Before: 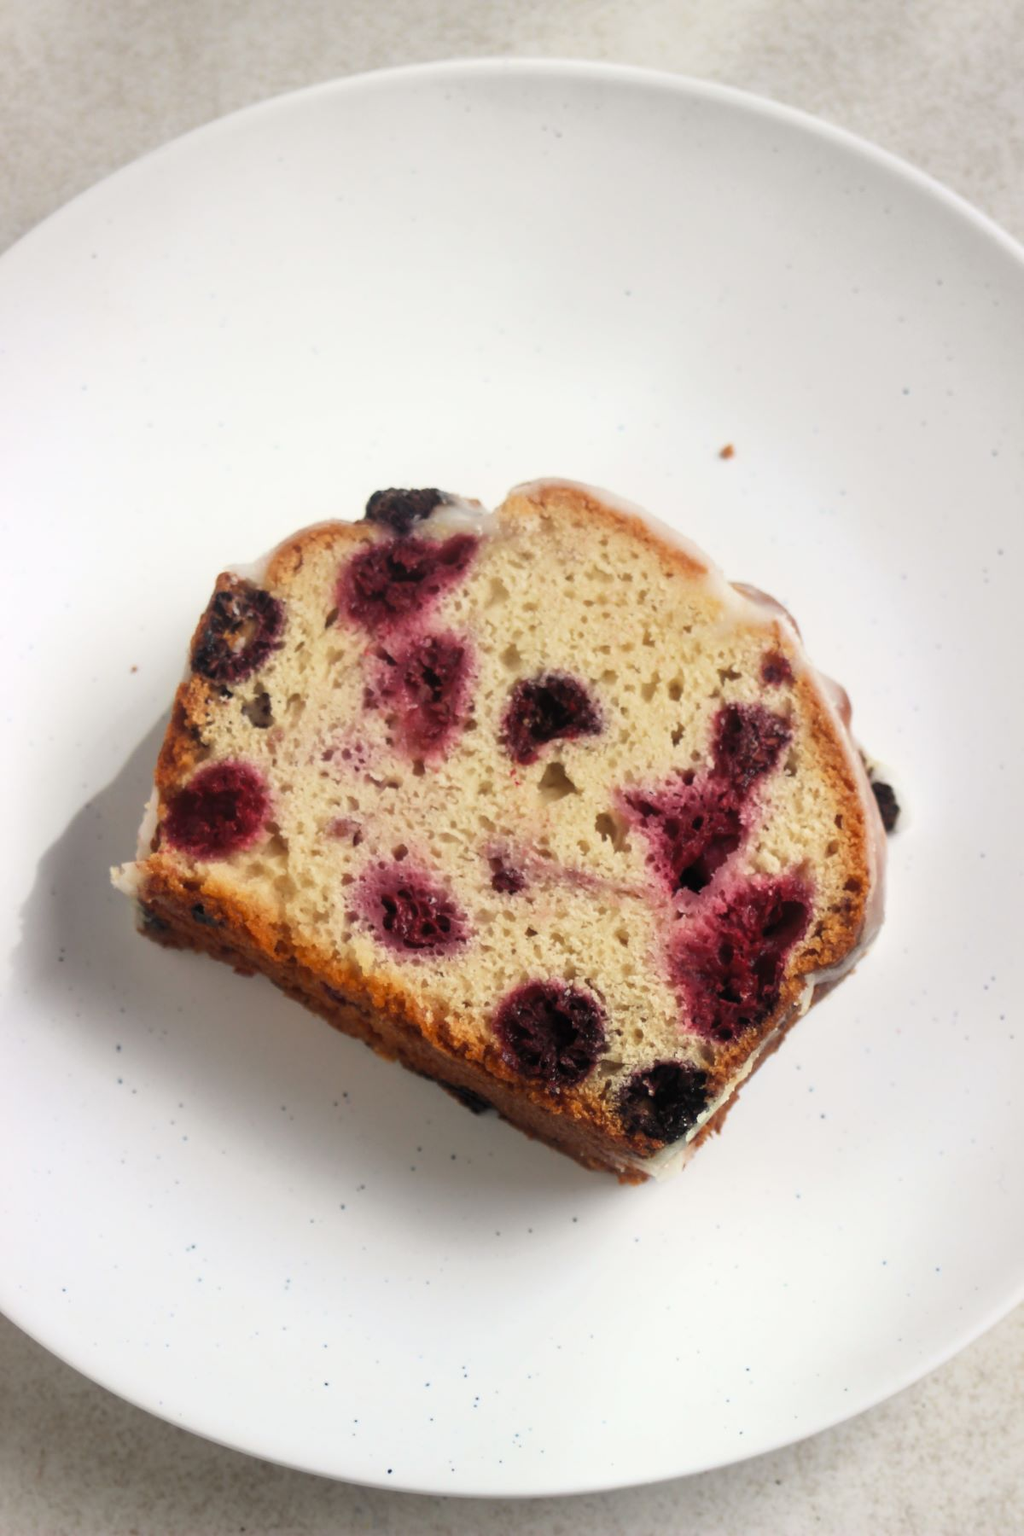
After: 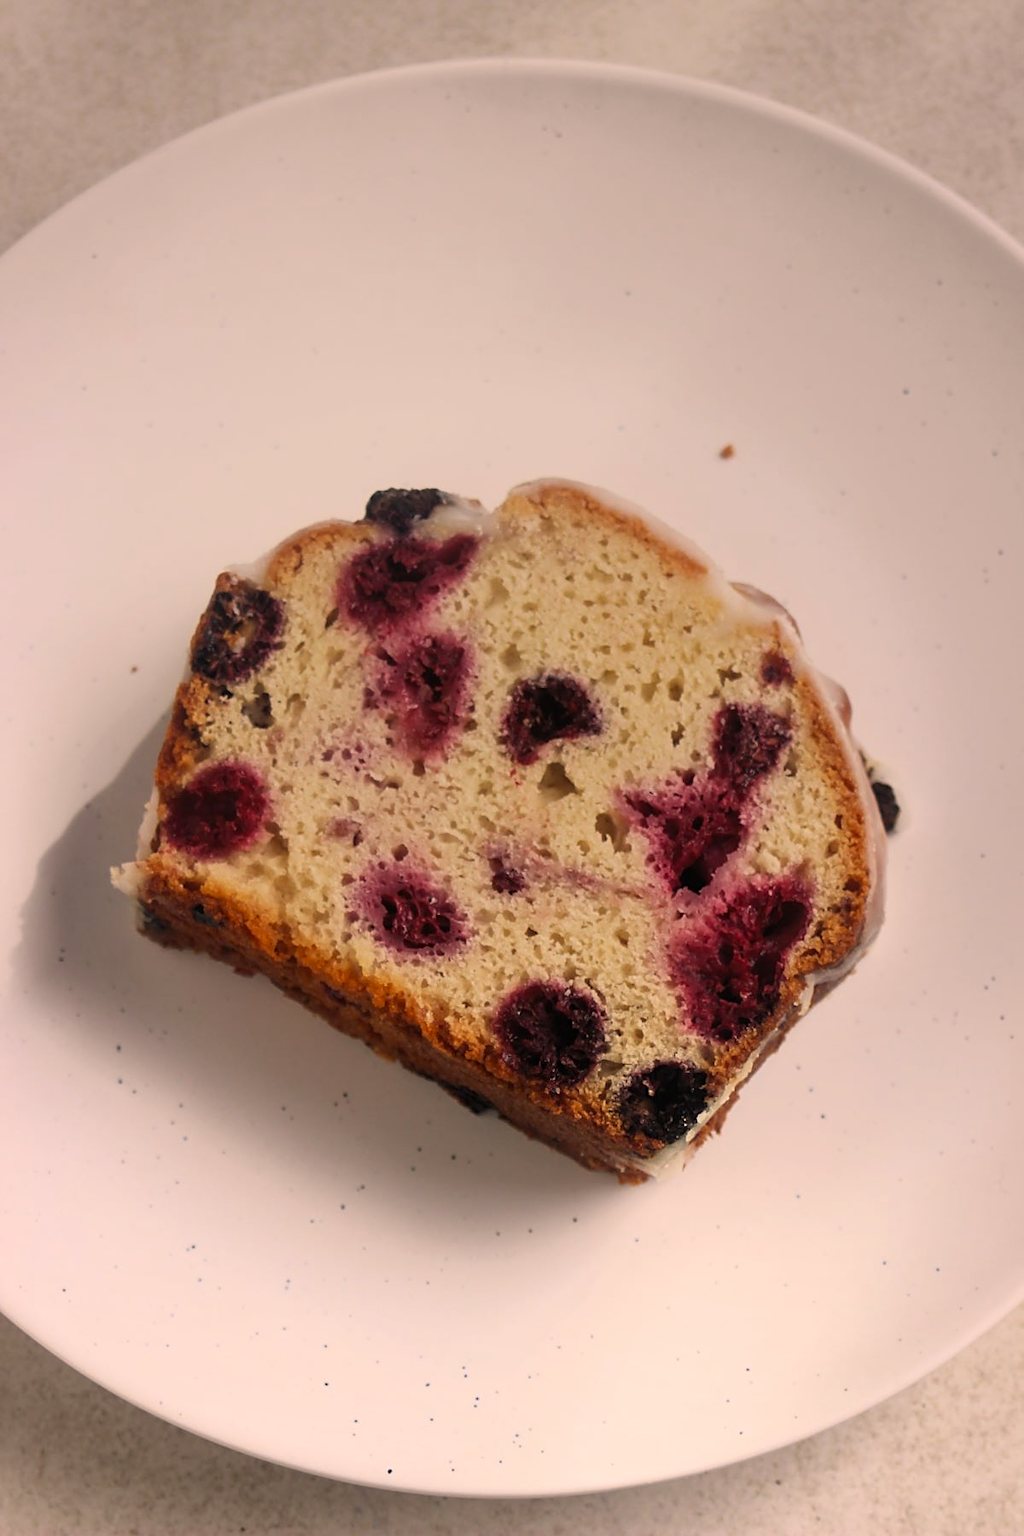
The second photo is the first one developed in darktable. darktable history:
graduated density: rotation 5.63°, offset 76.9
sharpen: on, module defaults
color correction: highlights a* 11.96, highlights b* 11.58
